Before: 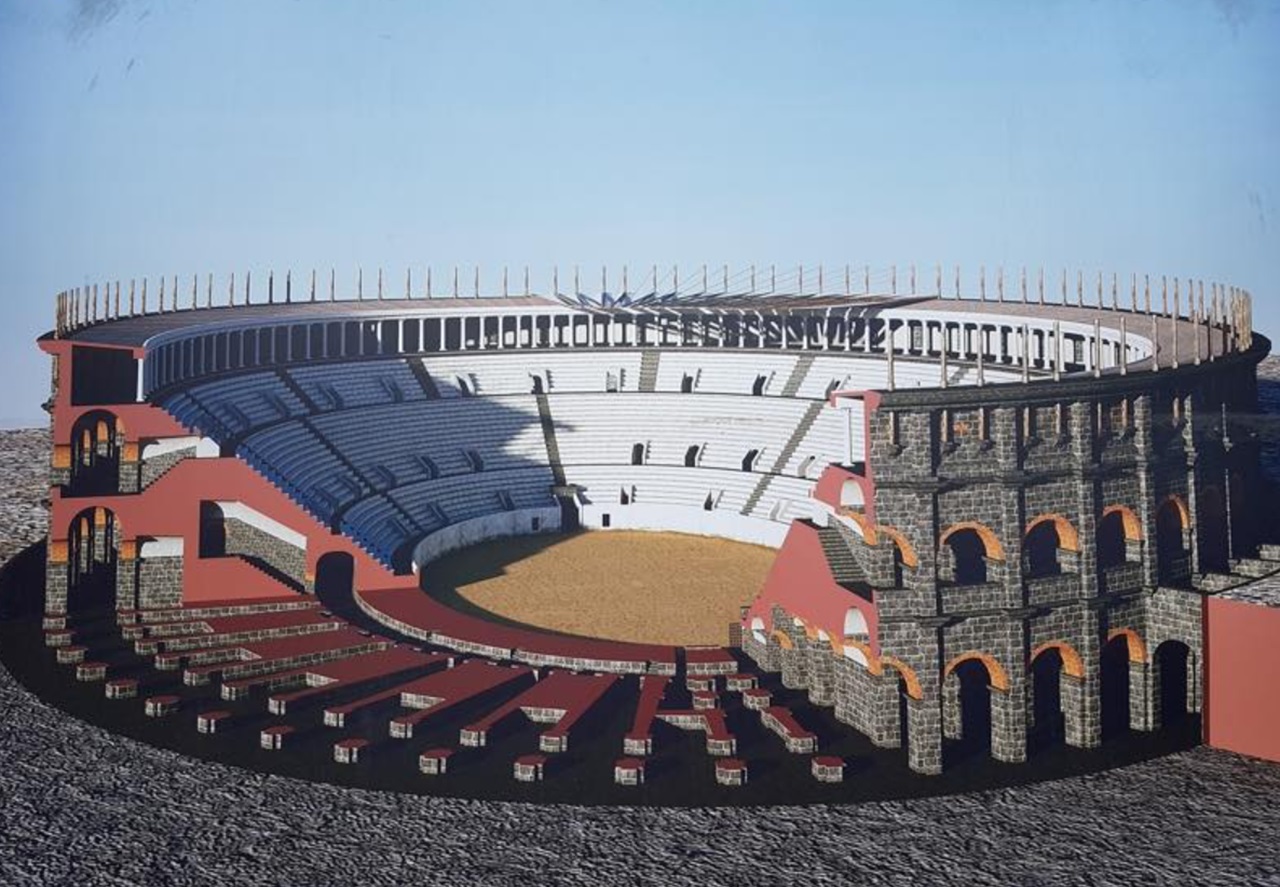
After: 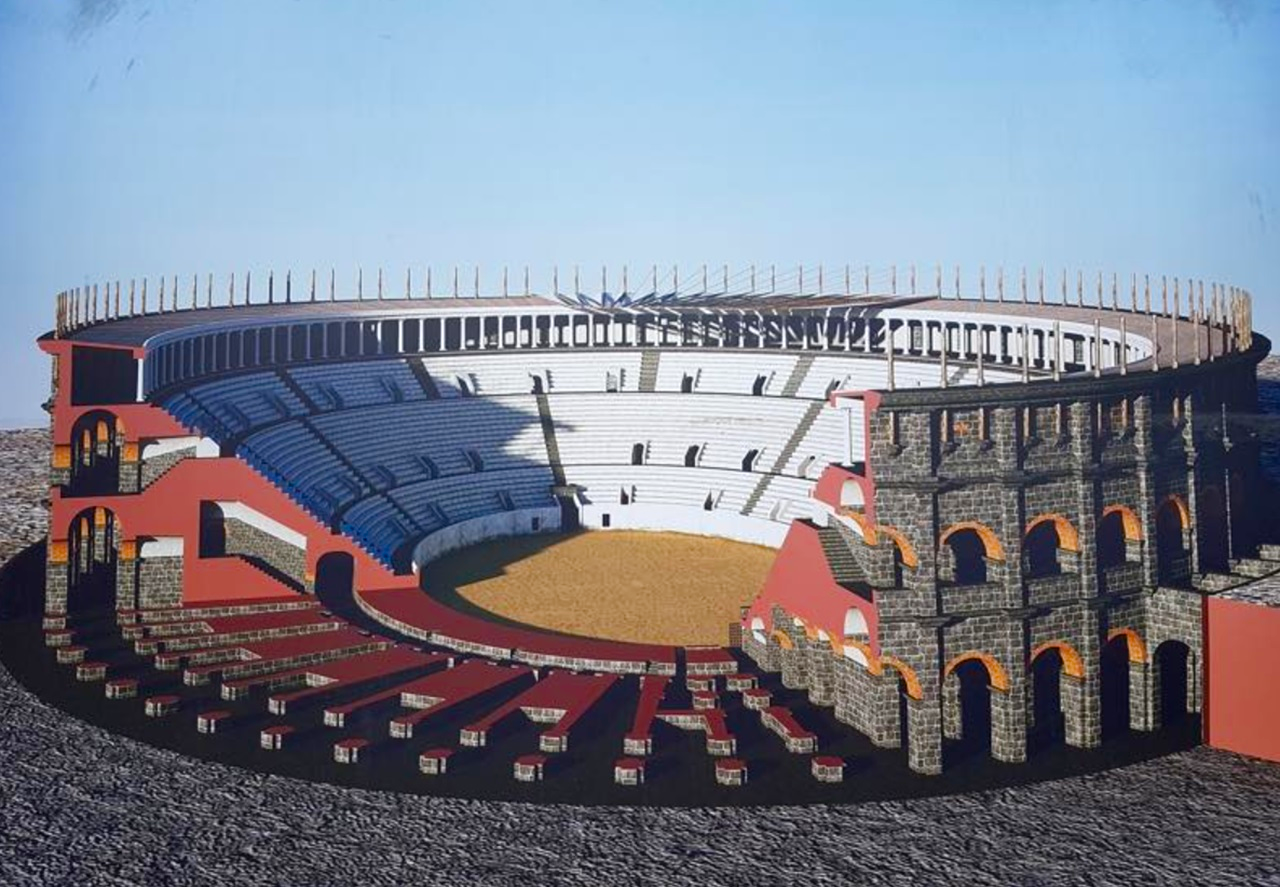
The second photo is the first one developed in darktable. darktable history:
exposure: compensate highlight preservation false
rotate and perspective: crop left 0, crop top 0
color balance rgb: linear chroma grading › global chroma 8.12%, perceptual saturation grading › global saturation 9.07%, perceptual saturation grading › highlights -13.84%, perceptual saturation grading › mid-tones 14.88%, perceptual saturation grading › shadows 22.8%, perceptual brilliance grading › highlights 2.61%, global vibrance 12.07%
